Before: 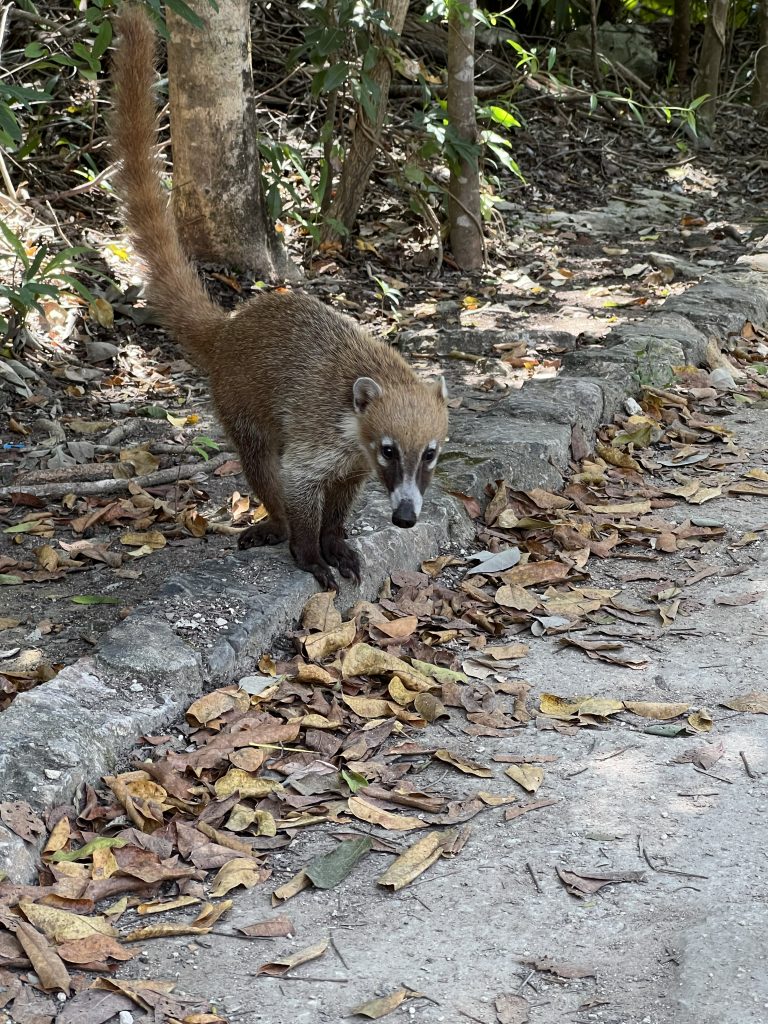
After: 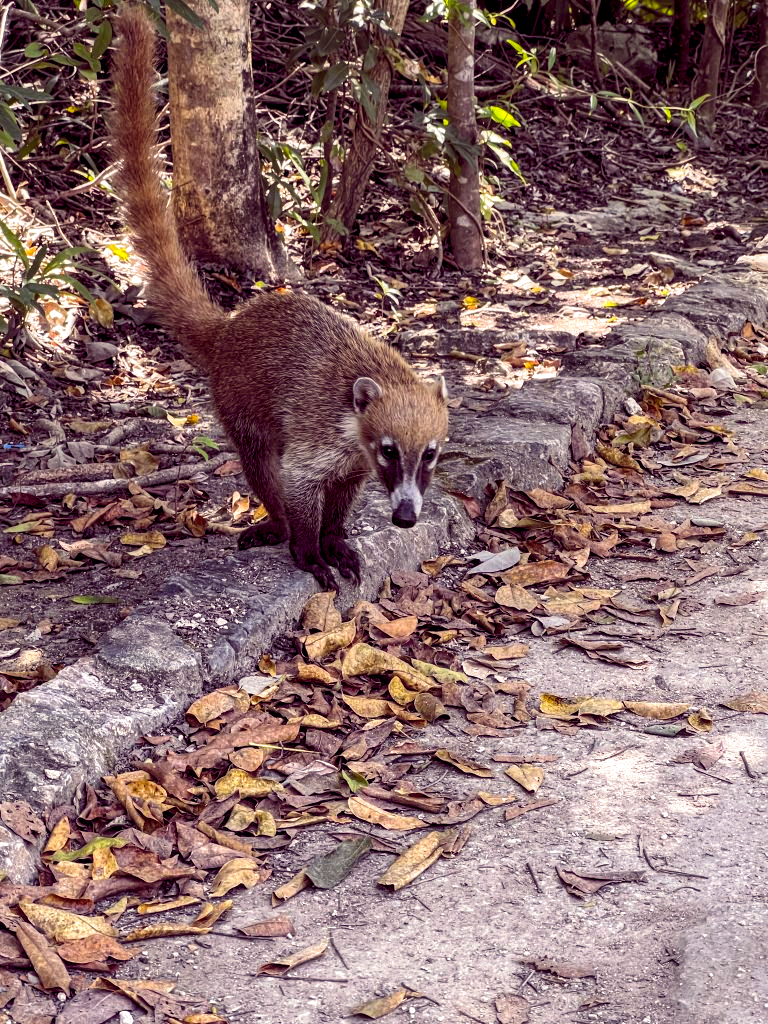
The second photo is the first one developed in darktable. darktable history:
color balance rgb: shadows lift › chroma 6.43%, shadows lift › hue 305.74°, highlights gain › chroma 2.43%, highlights gain › hue 35.74°, global offset › chroma 0.28%, global offset › hue 320.29°, linear chroma grading › global chroma 5.5%, perceptual saturation grading › global saturation 30%, contrast 5.15%
split-toning: shadows › saturation 0.61, highlights › saturation 0.58, balance -28.74, compress 87.36%
local contrast: highlights 20%, detail 150%
